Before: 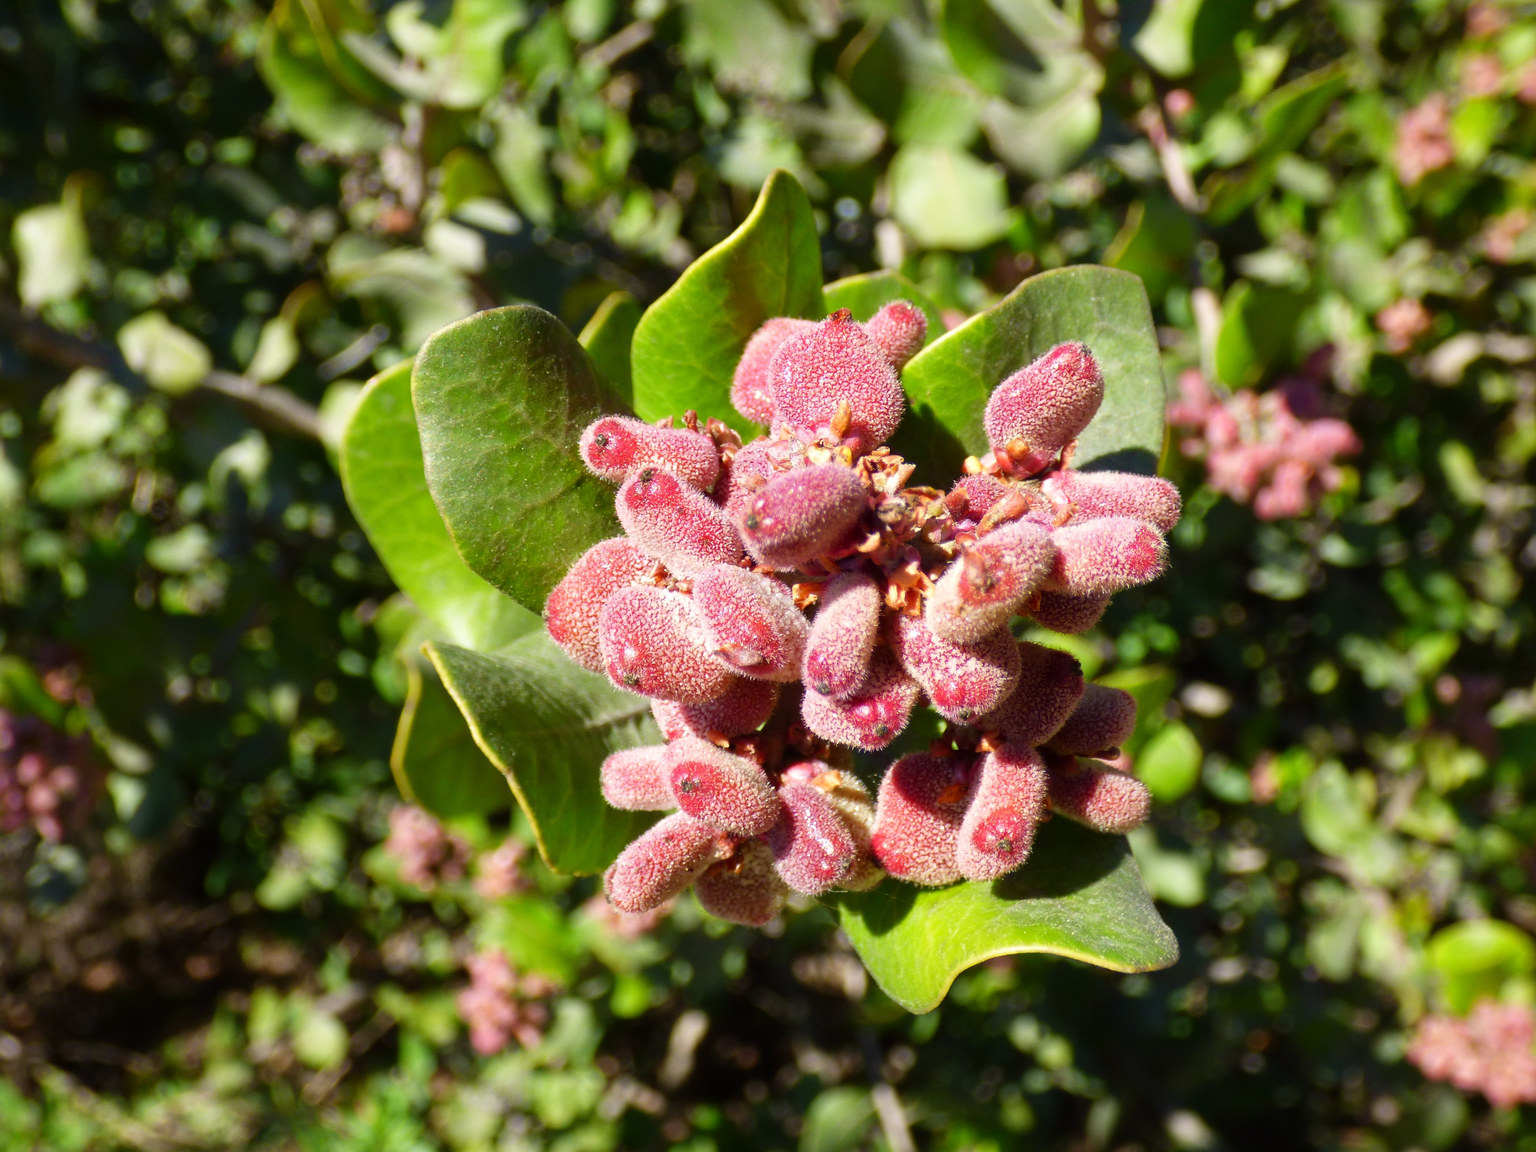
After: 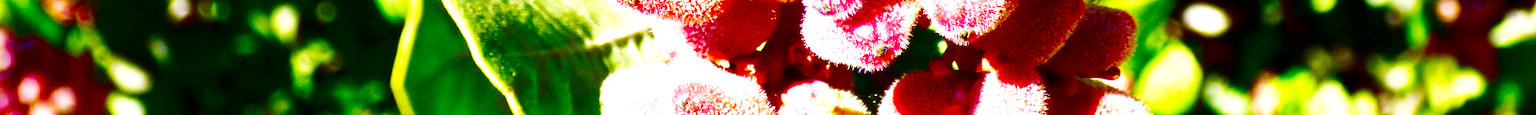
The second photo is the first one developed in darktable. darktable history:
exposure: black level correction 0.001, exposure 1.398 EV, compensate exposure bias true, compensate highlight preservation false
base curve: curves: ch0 [(0, 0.003) (0.001, 0.002) (0.006, 0.004) (0.02, 0.022) (0.048, 0.086) (0.094, 0.234) (0.162, 0.431) (0.258, 0.629) (0.385, 0.8) (0.548, 0.918) (0.751, 0.988) (1, 1)], preserve colors none
crop and rotate: top 59.084%, bottom 30.916%
contrast brightness saturation: brightness -1, saturation 1
